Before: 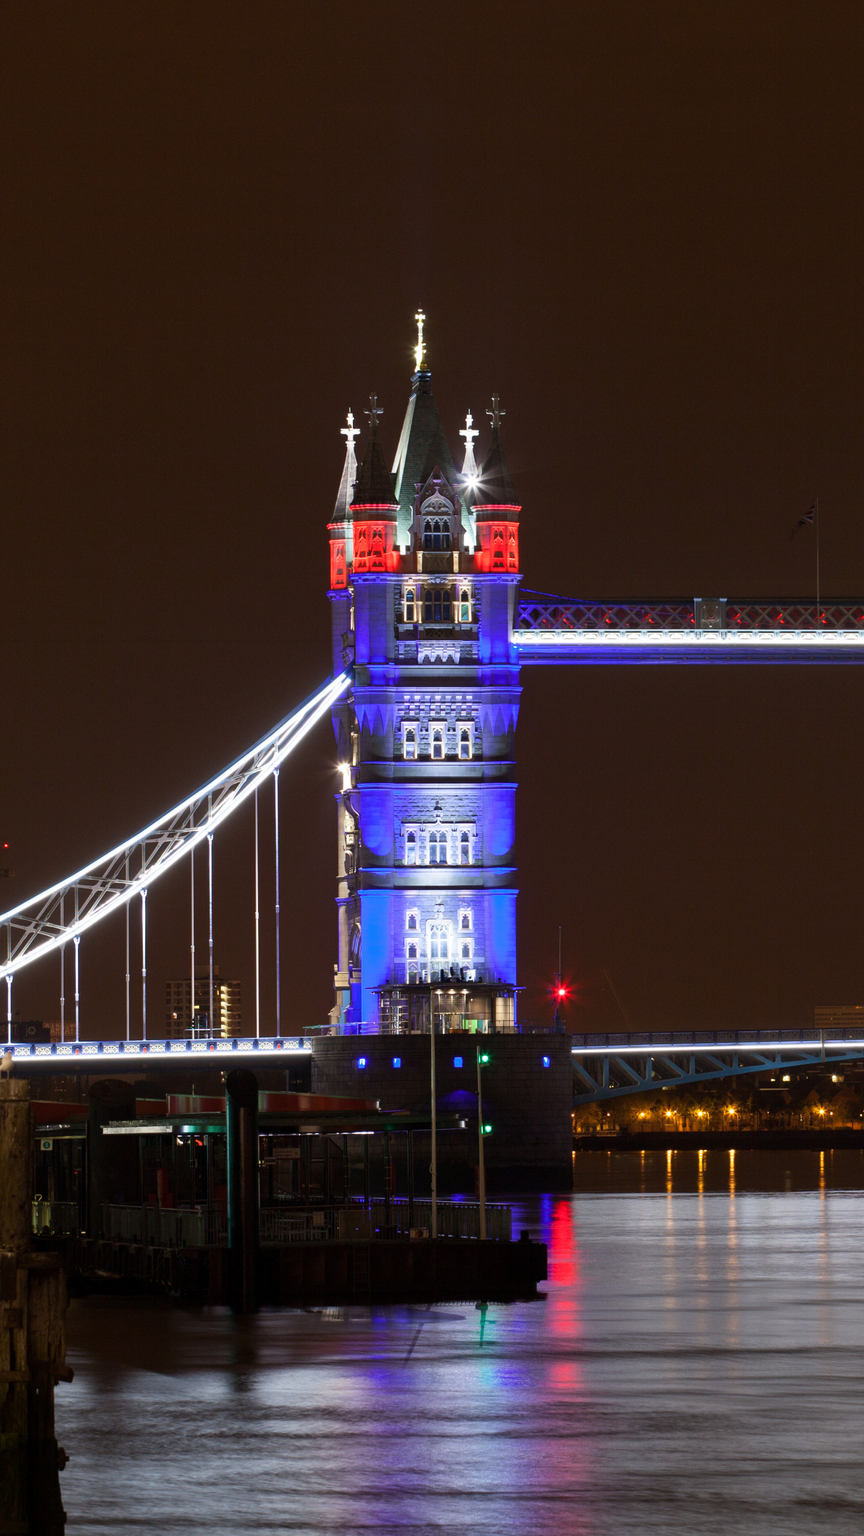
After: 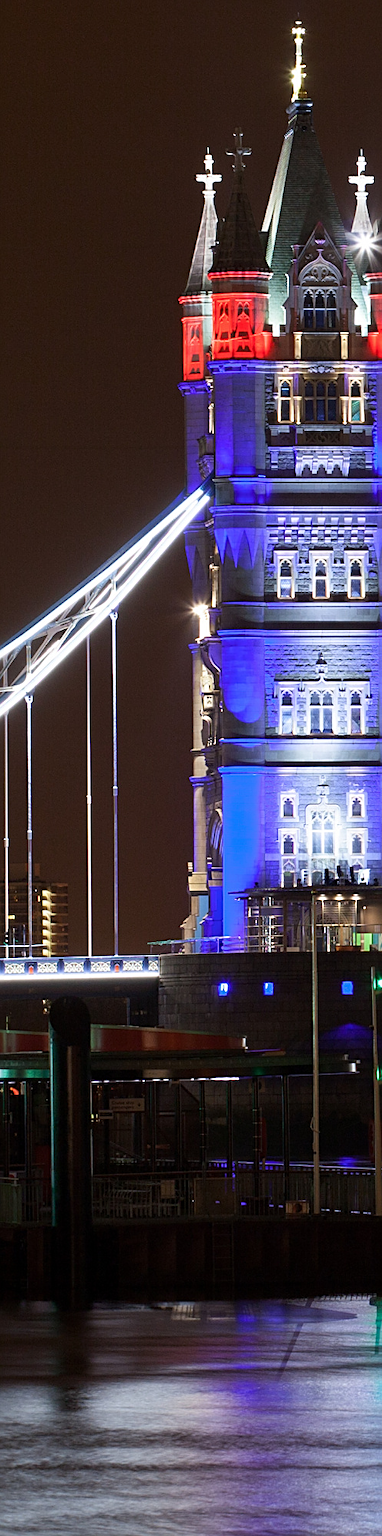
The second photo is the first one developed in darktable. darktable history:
sharpen: on, module defaults
crop and rotate: left 21.769%, top 19.092%, right 43.659%, bottom 2.996%
